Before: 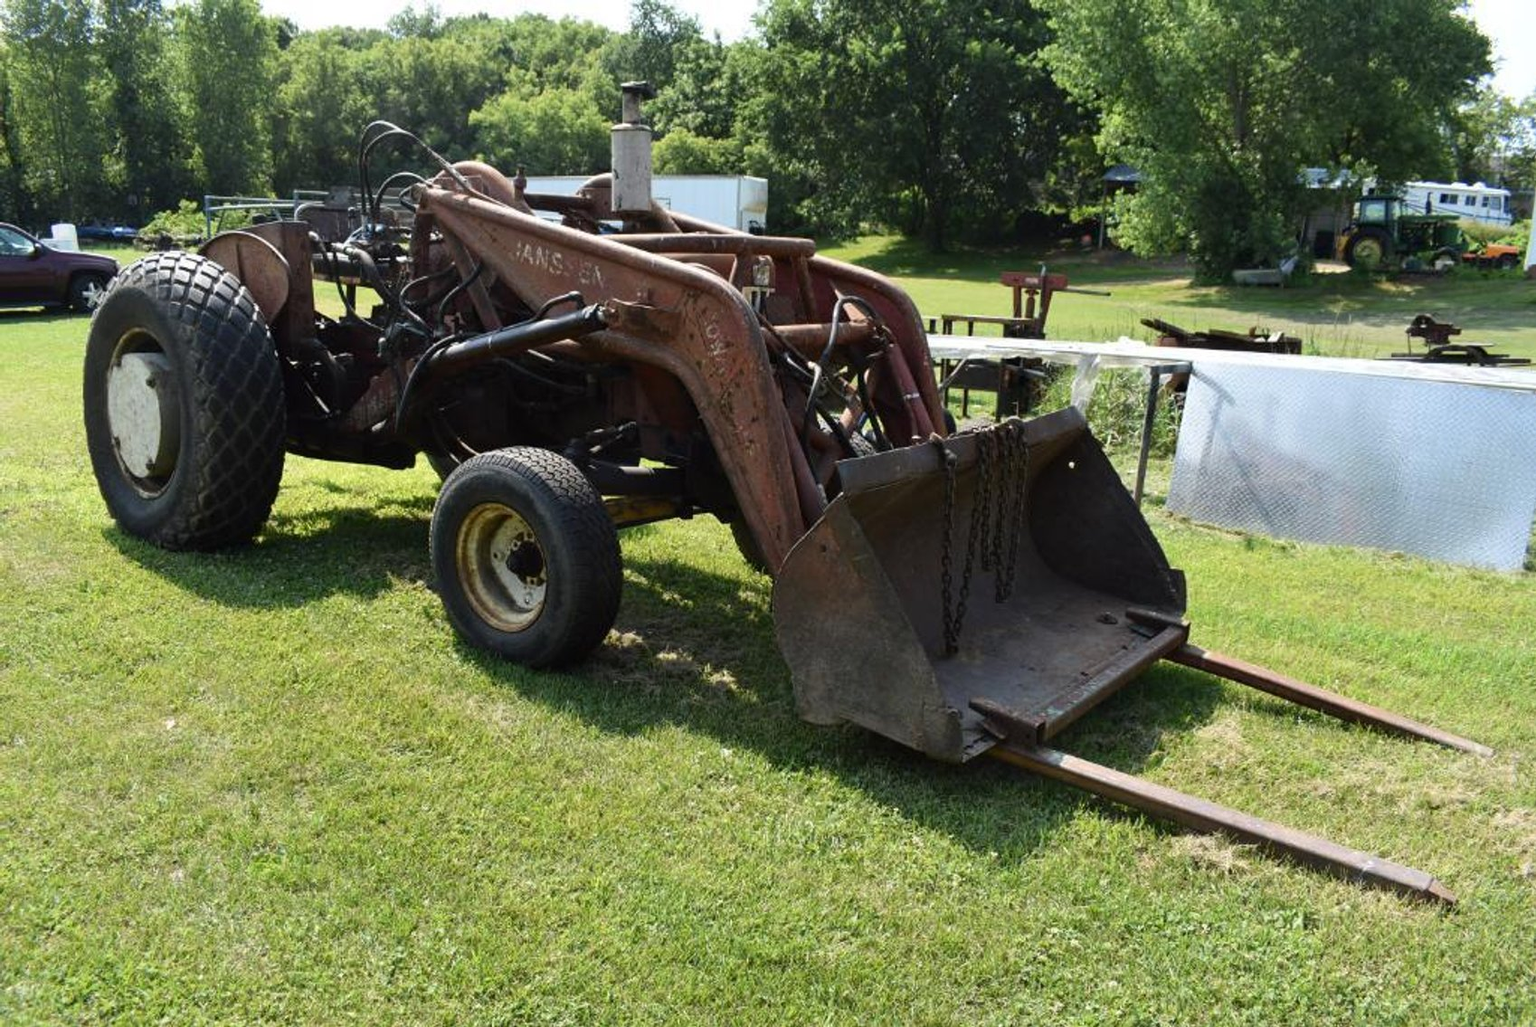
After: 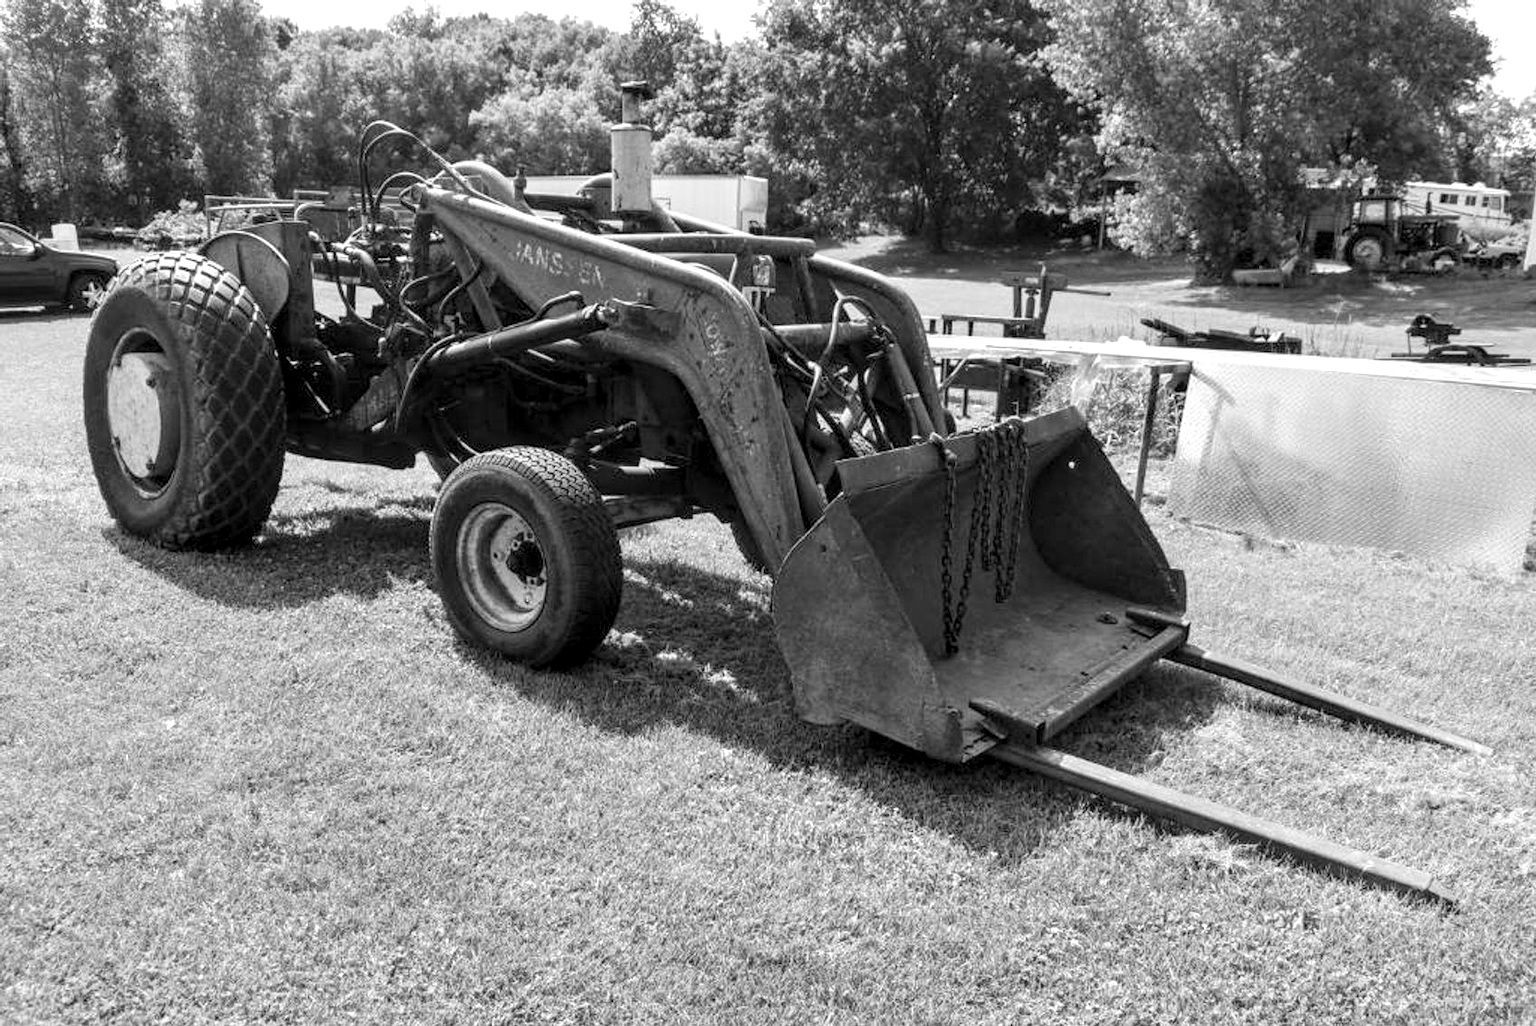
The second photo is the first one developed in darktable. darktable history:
contrast brightness saturation: brightness 0.18, saturation -0.5
color balance rgb: perceptual saturation grading › global saturation 20%, global vibrance 20%
haze removal: strength 0.02, distance 0.25, compatibility mode true, adaptive false
local contrast: detail 150%
monochrome: on, module defaults
